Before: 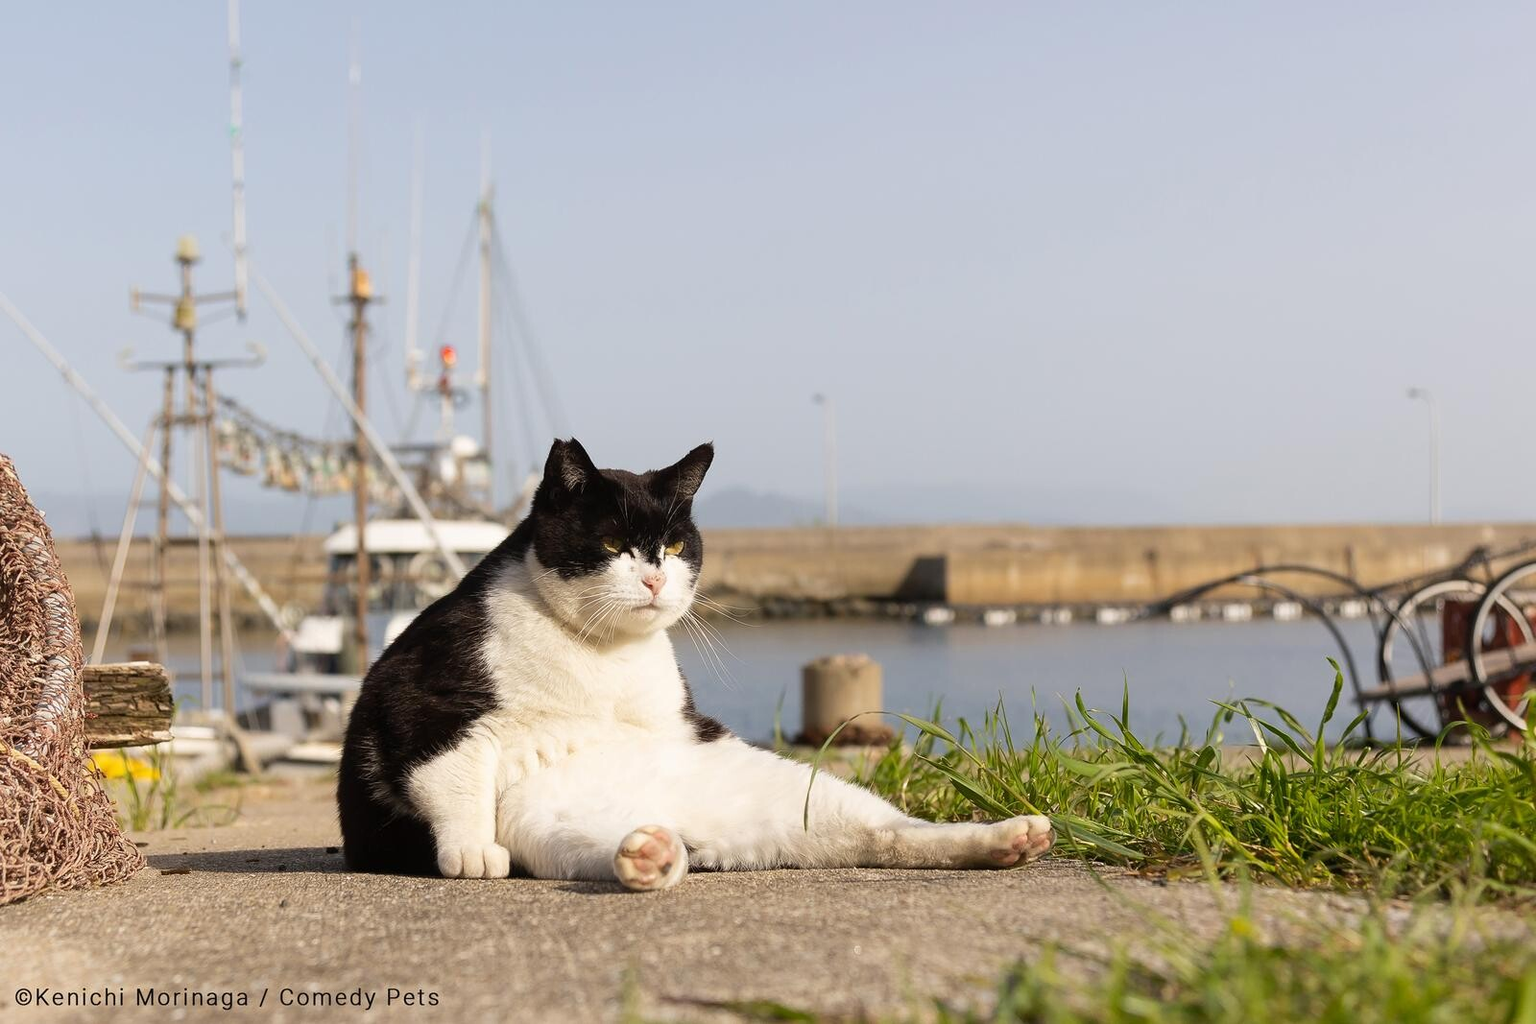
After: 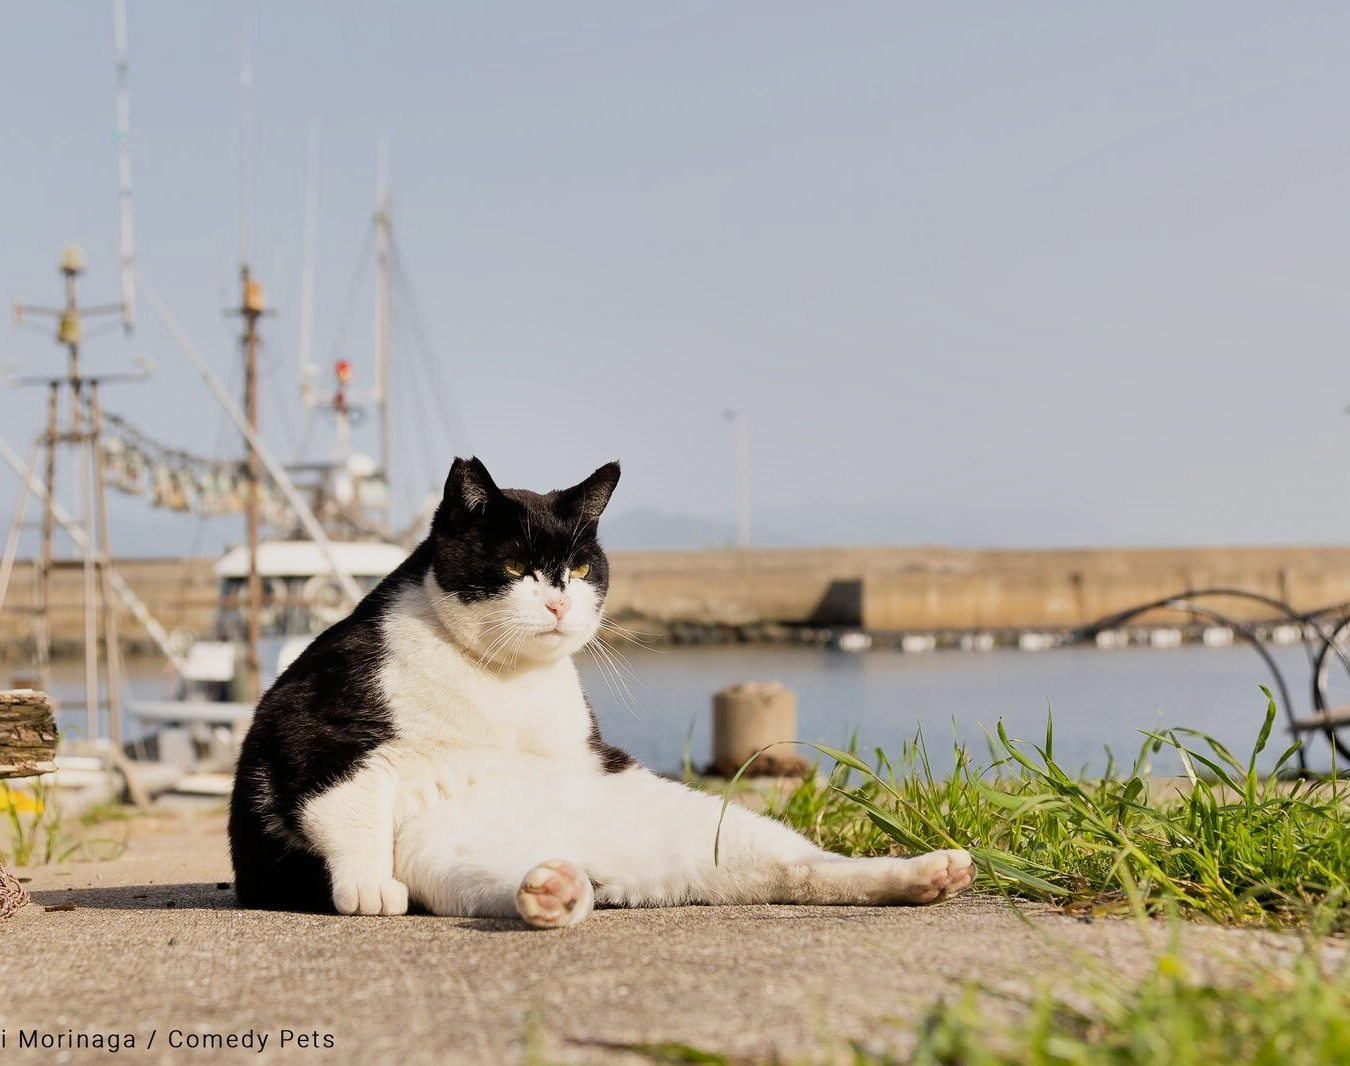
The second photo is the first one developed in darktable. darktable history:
filmic rgb: black relative exposure -7.65 EV, white relative exposure 4.56 EV, hardness 3.61
exposure: exposure 0.641 EV, compensate exposure bias true, compensate highlight preservation false
crop: left 7.707%, right 7.866%
shadows and highlights: low approximation 0.01, soften with gaussian
